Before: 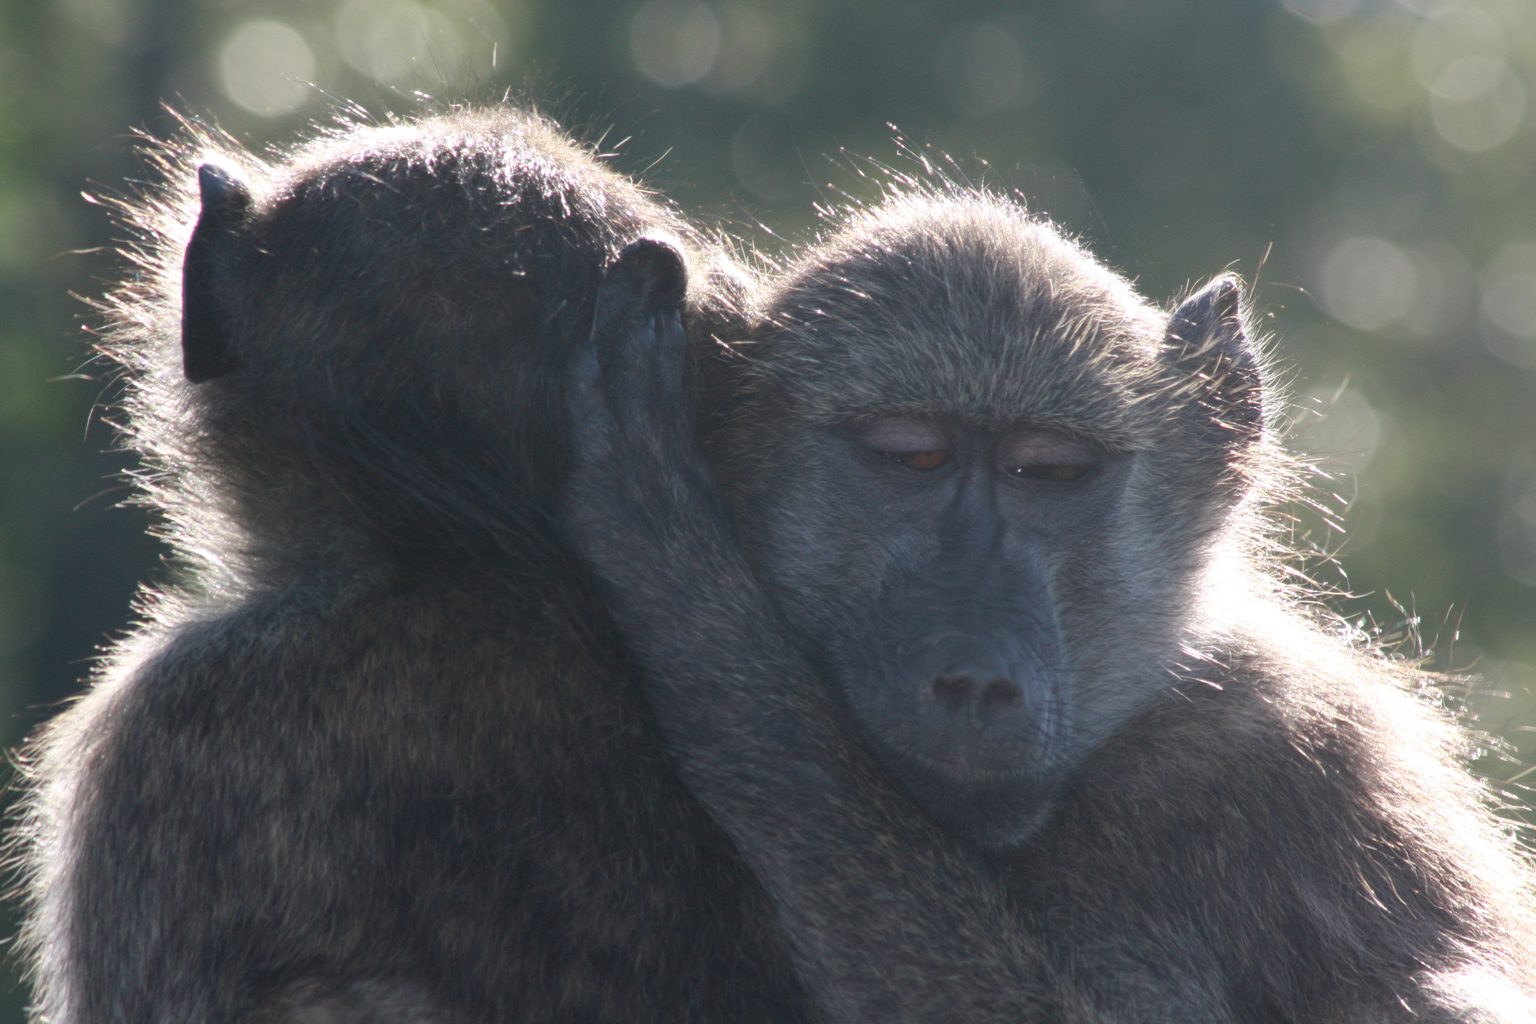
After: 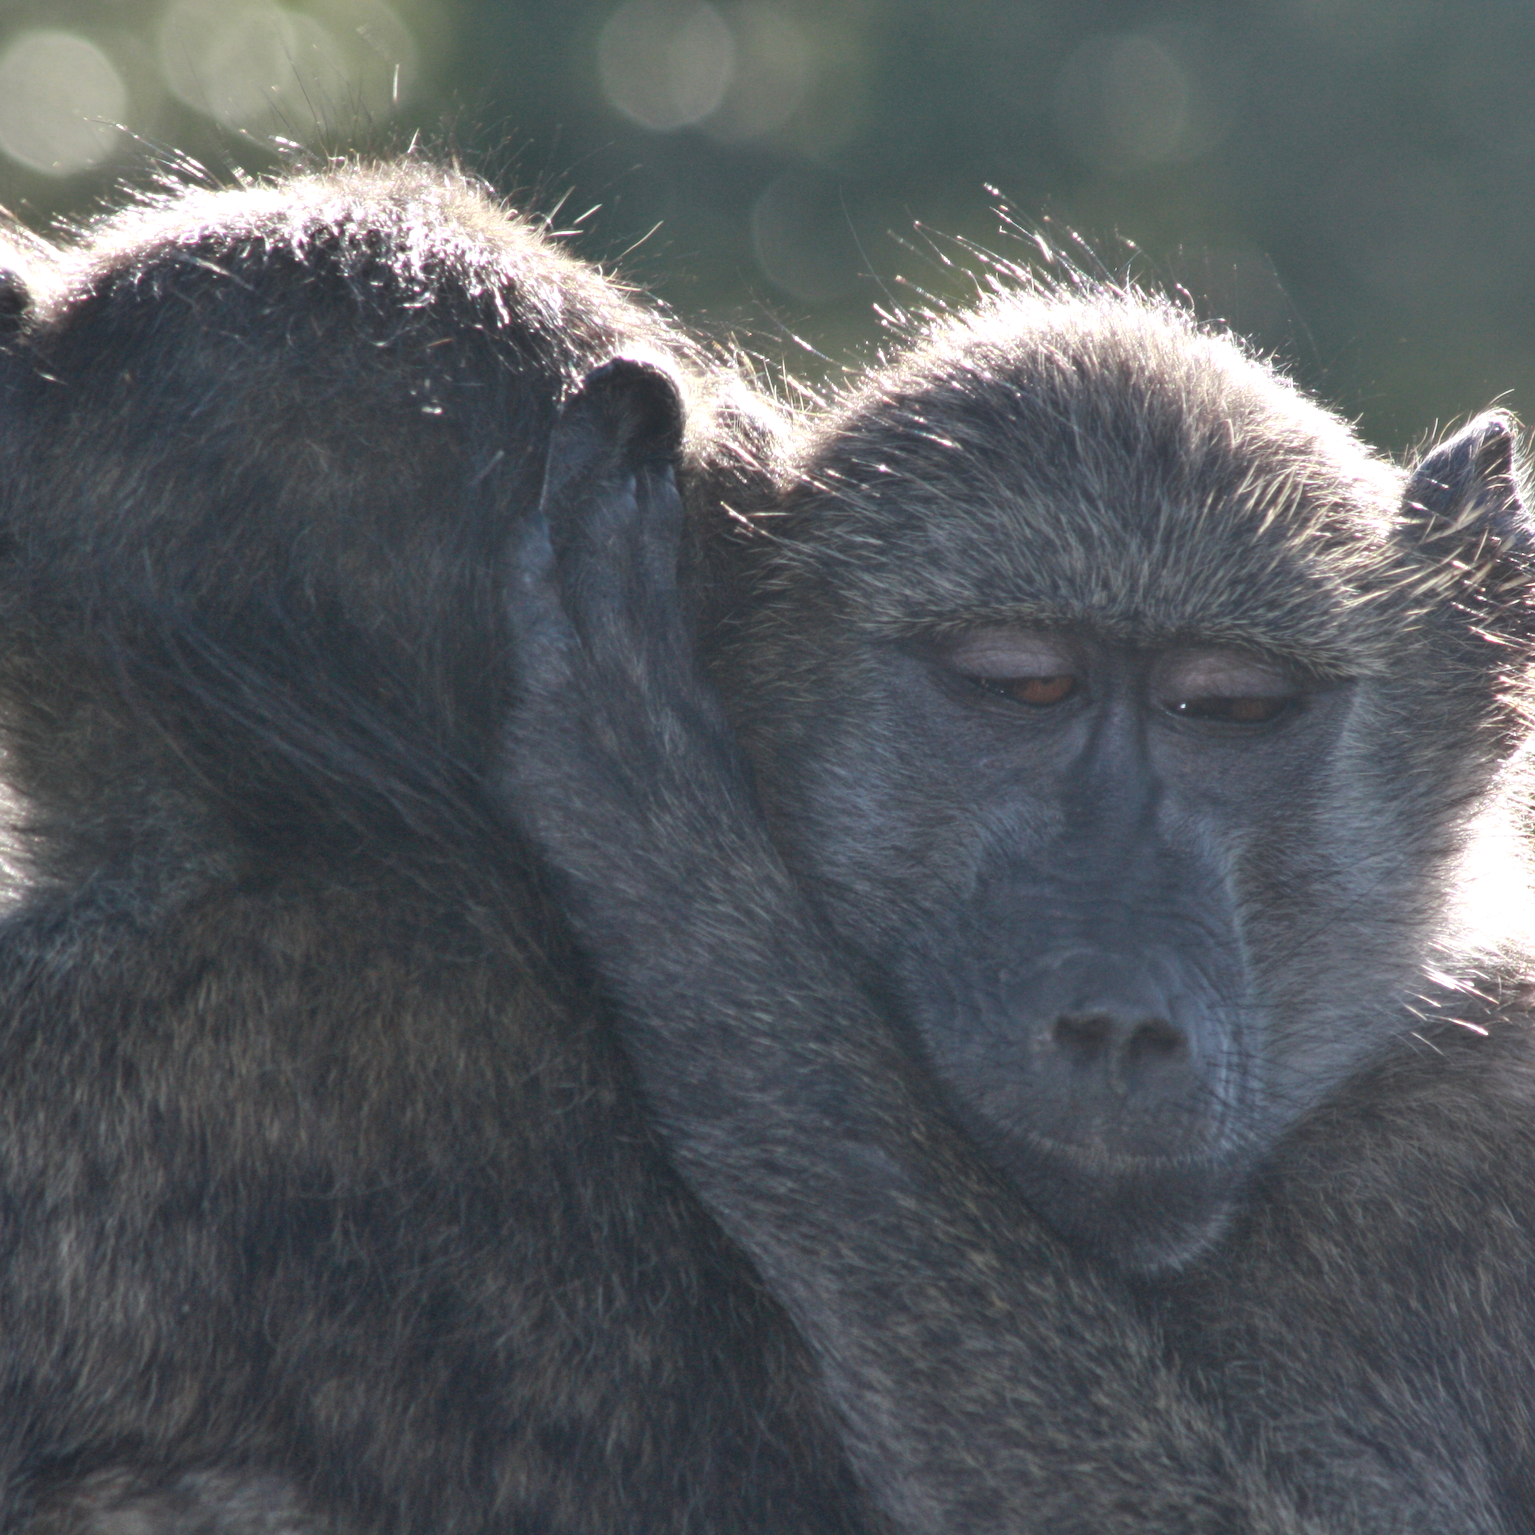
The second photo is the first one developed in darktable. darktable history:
crop and rotate: left 15.055%, right 18.278%
contrast equalizer: y [[0.535, 0.543, 0.548, 0.548, 0.542, 0.532], [0.5 ×6], [0.5 ×6], [0 ×6], [0 ×6]]
color correction: highlights a* -0.182, highlights b* -0.124
shadows and highlights: soften with gaussian
